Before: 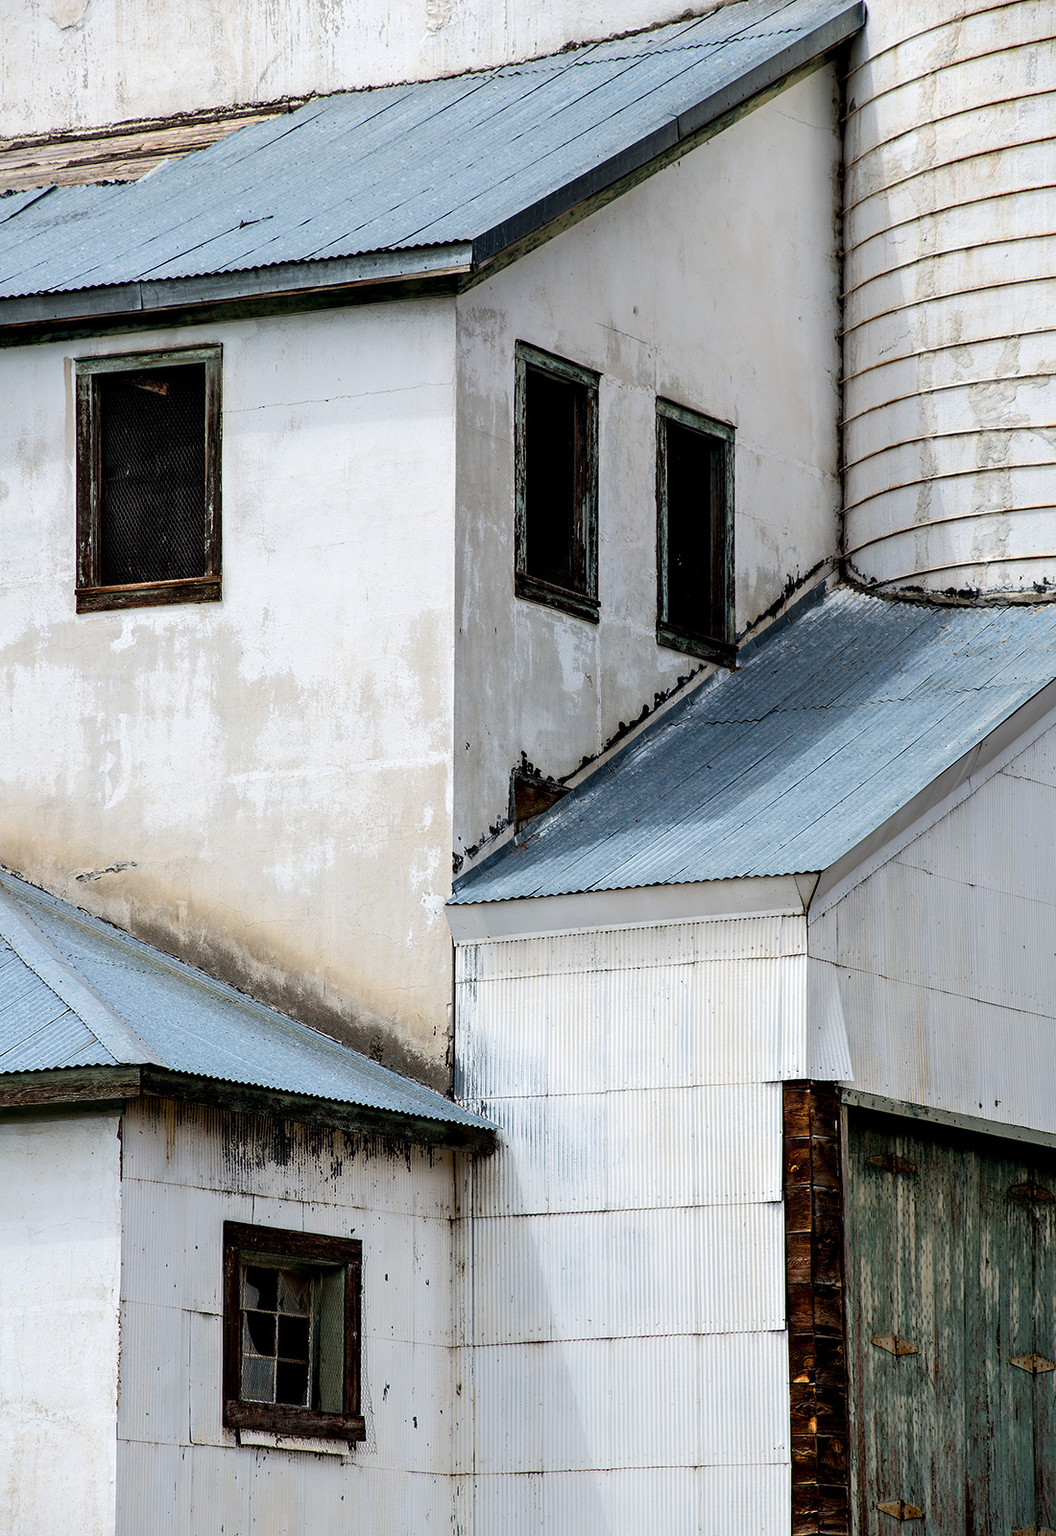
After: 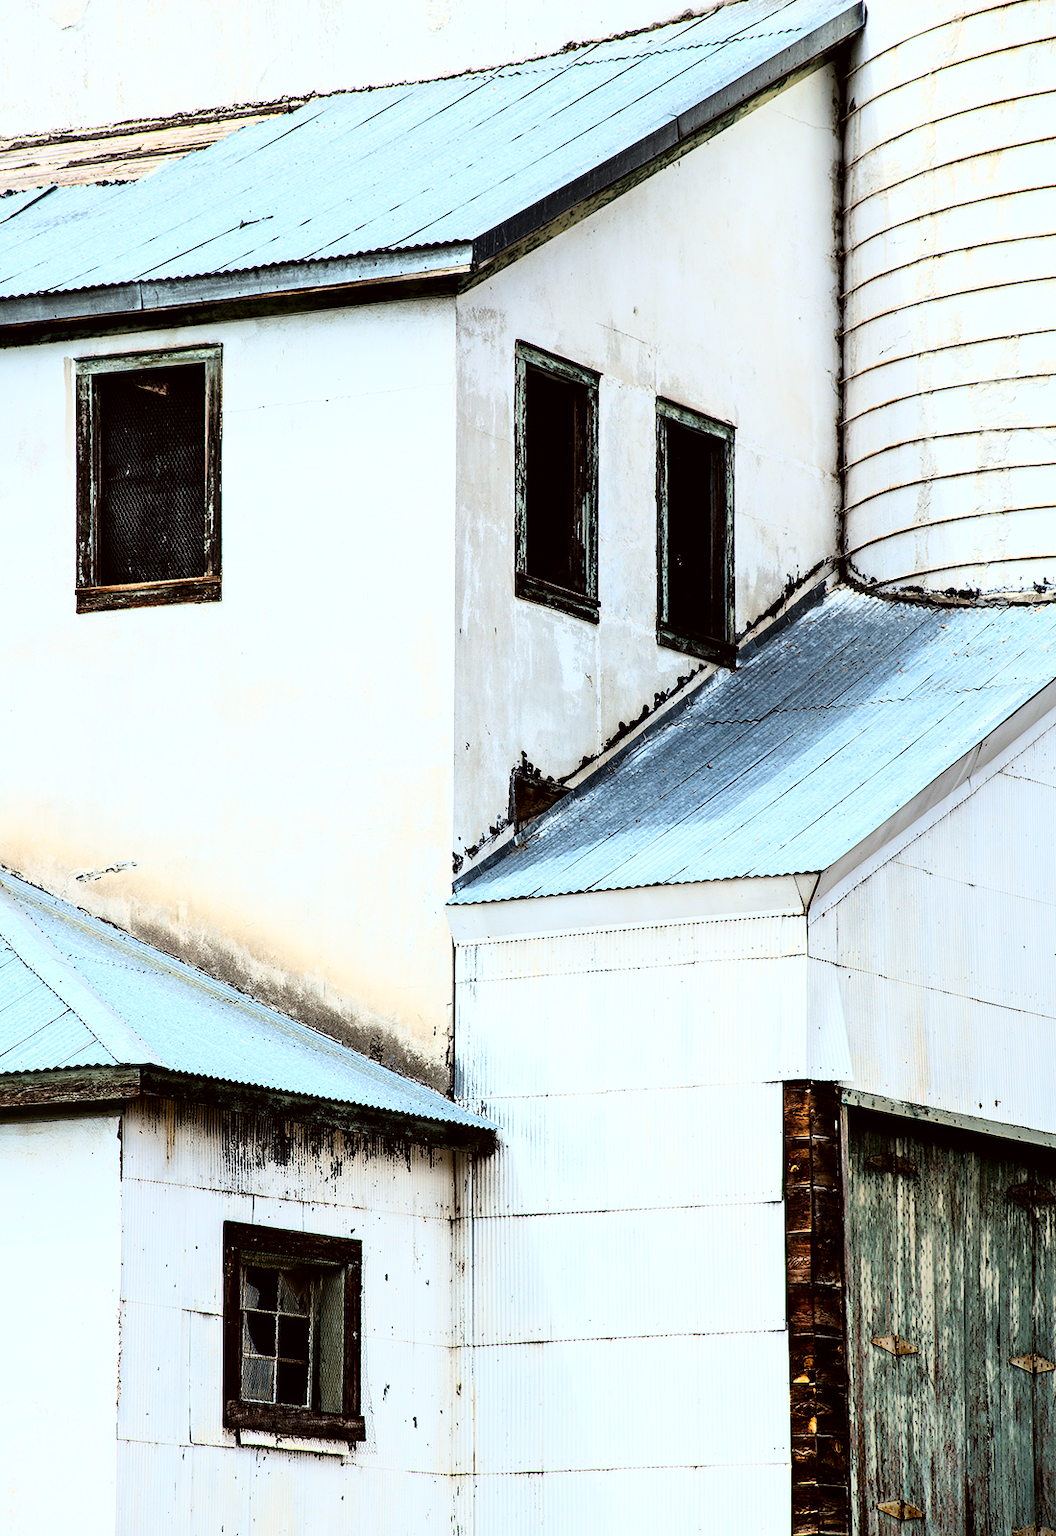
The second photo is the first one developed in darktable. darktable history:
base curve: curves: ch0 [(0, 0) (0.007, 0.004) (0.027, 0.03) (0.046, 0.07) (0.207, 0.54) (0.442, 0.872) (0.673, 0.972) (1, 1)]
color correction: highlights a* -2.87, highlights b* -1.93, shadows a* 2.5, shadows b* 2.95
